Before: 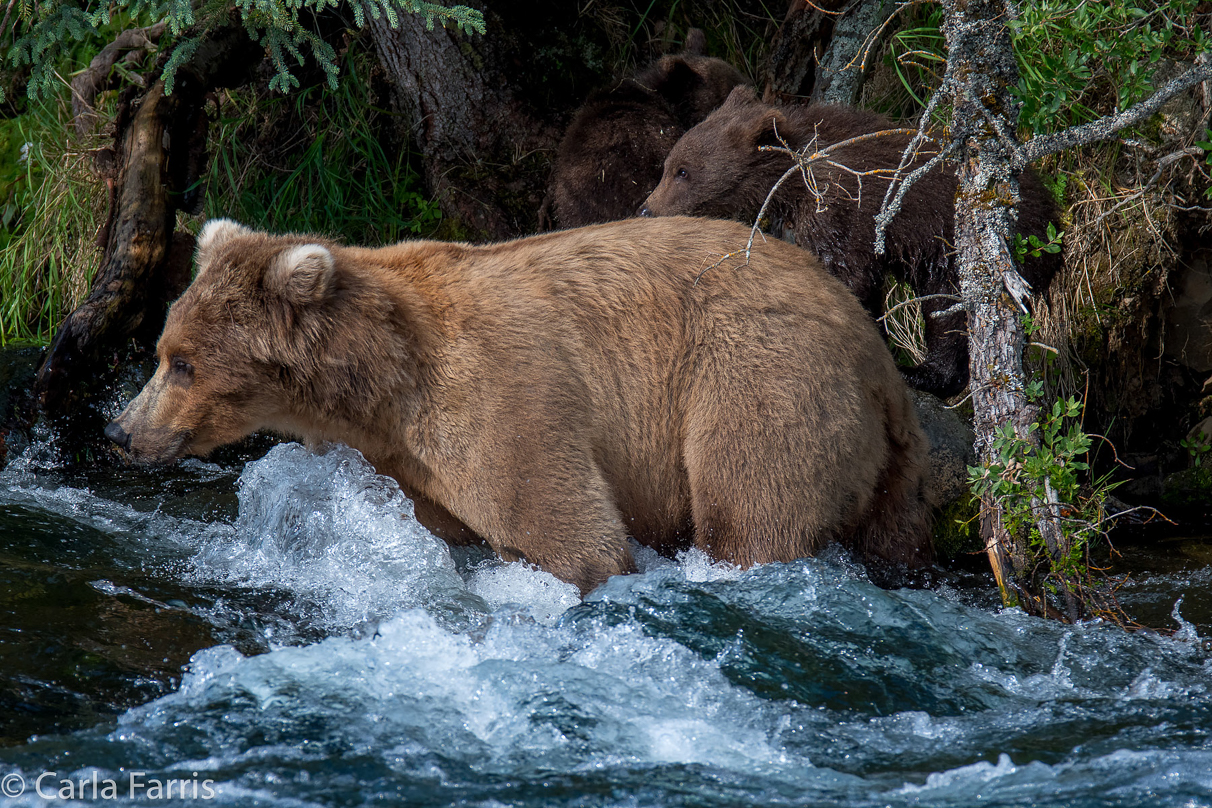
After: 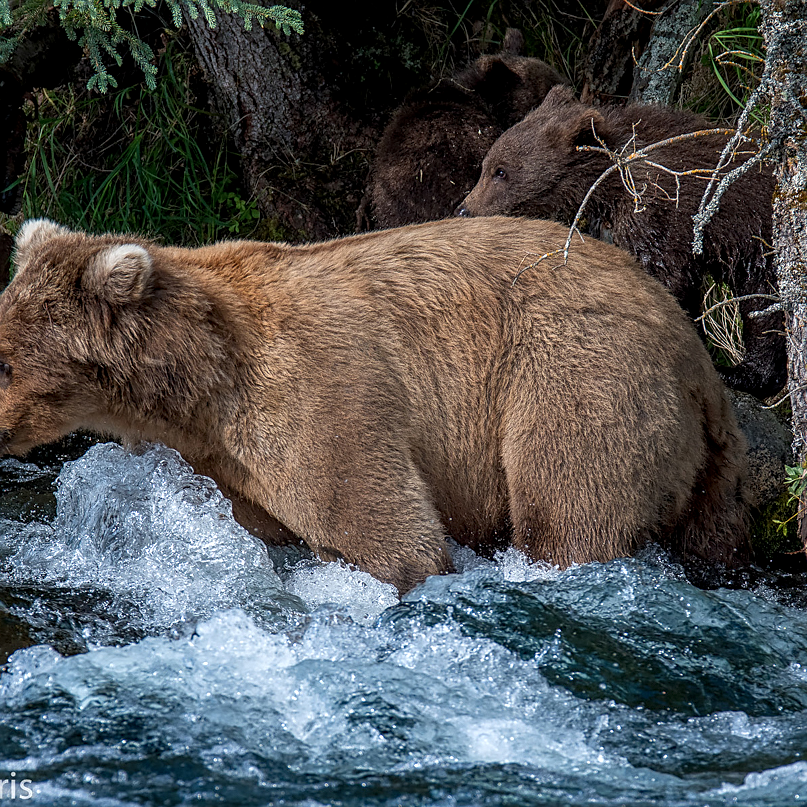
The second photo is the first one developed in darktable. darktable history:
sharpen: on, module defaults
local contrast: on, module defaults
crop and rotate: left 15.055%, right 18.278%
